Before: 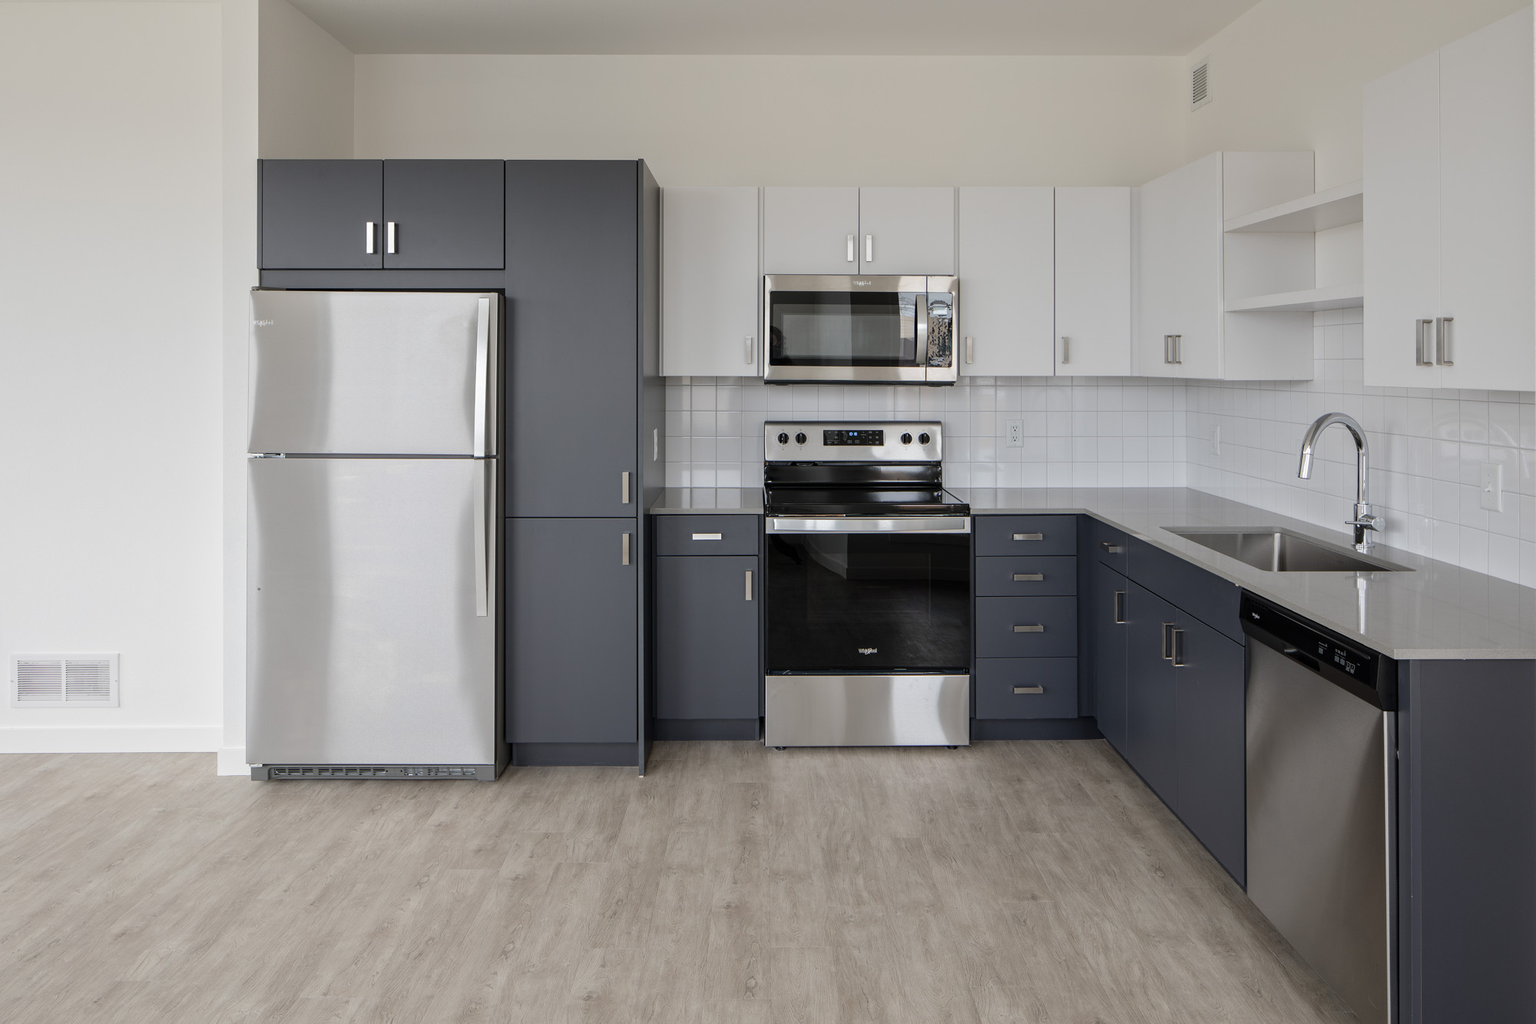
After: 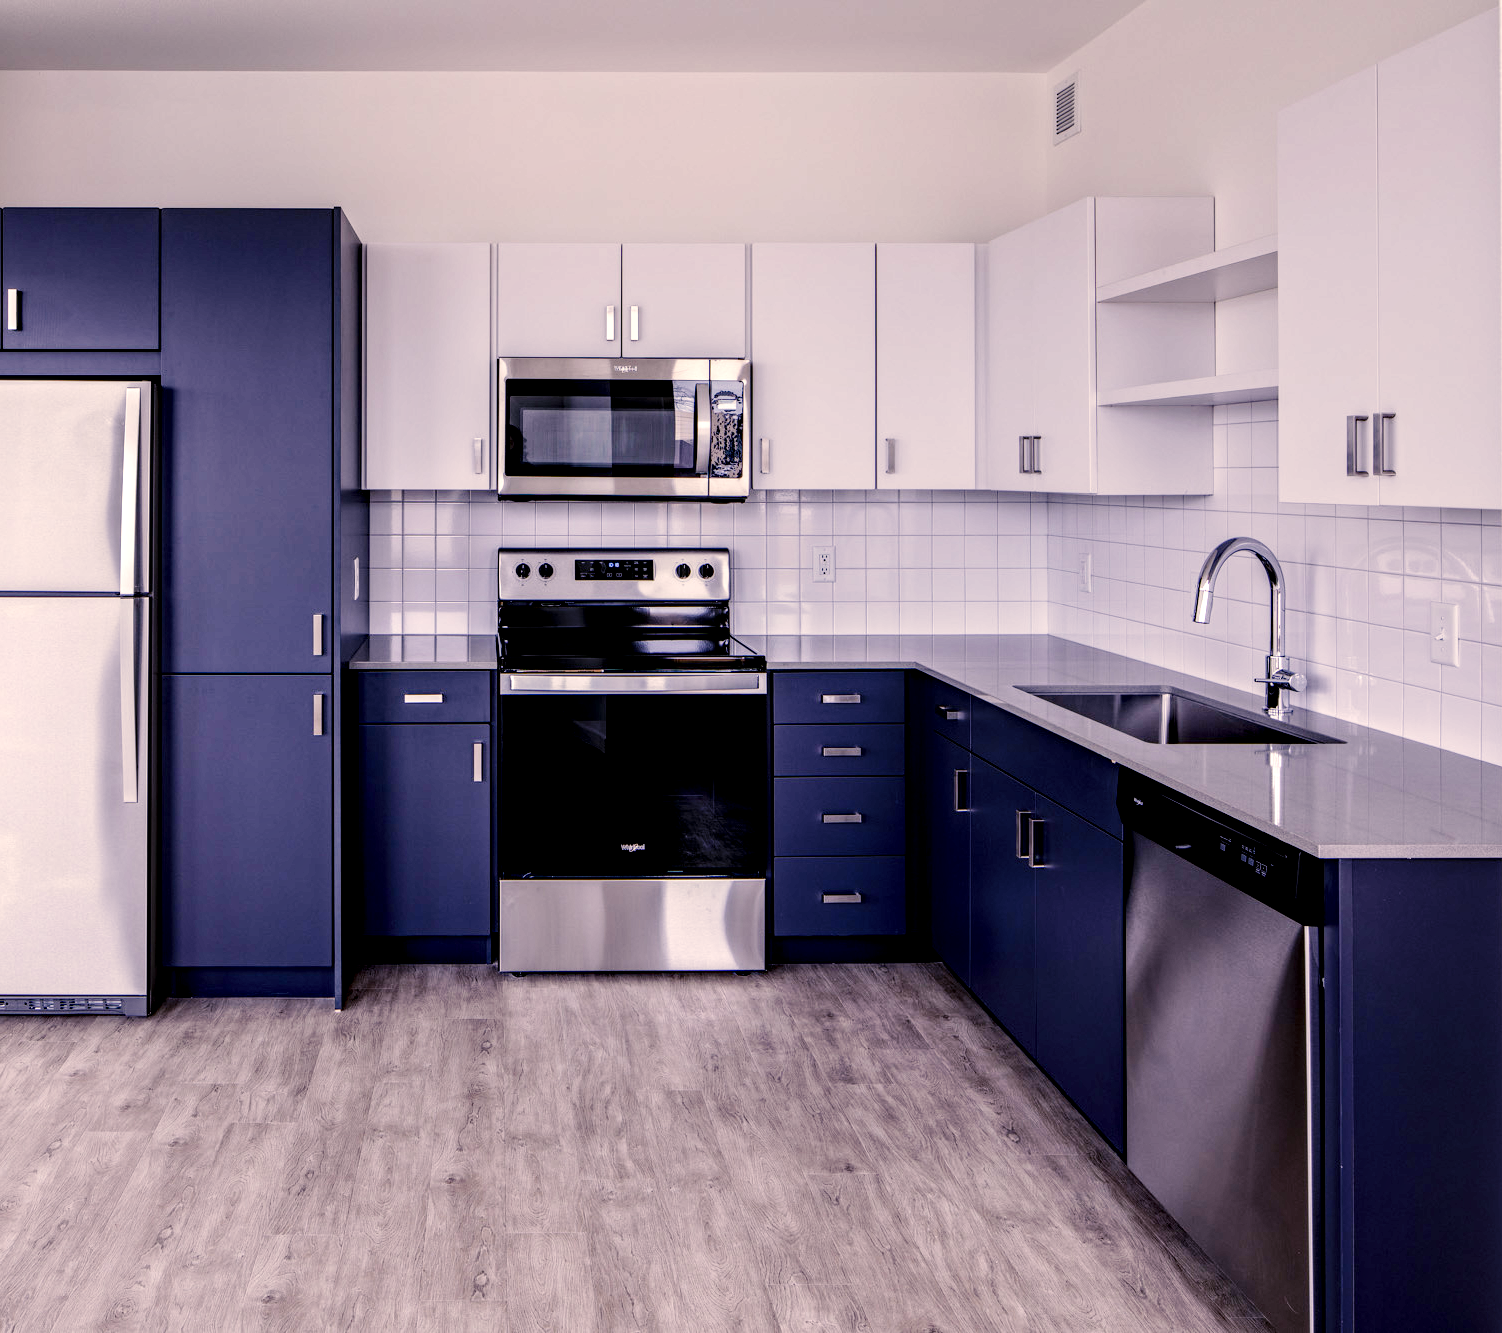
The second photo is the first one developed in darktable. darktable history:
contrast brightness saturation: contrast 0.029, brightness -0.036
color correction: highlights a* 2.63, highlights b* 22.7
exposure: black level correction 0.012, compensate exposure bias true, compensate highlight preservation false
crop and rotate: left 24.885%
base curve: curves: ch0 [(0, 0) (0.036, 0.025) (0.121, 0.166) (0.206, 0.329) (0.605, 0.79) (1, 1)], preserve colors none
color calibration: output R [1.063, -0.012, -0.003, 0], output B [-0.079, 0.047, 1, 0], illuminant as shot in camera, adaptation linear Bradford (ICC v4), x 0.406, y 0.406, temperature 3585.58 K, saturation algorithm version 1 (2020)
local contrast: detail 160%
haze removal: compatibility mode true, adaptive false
